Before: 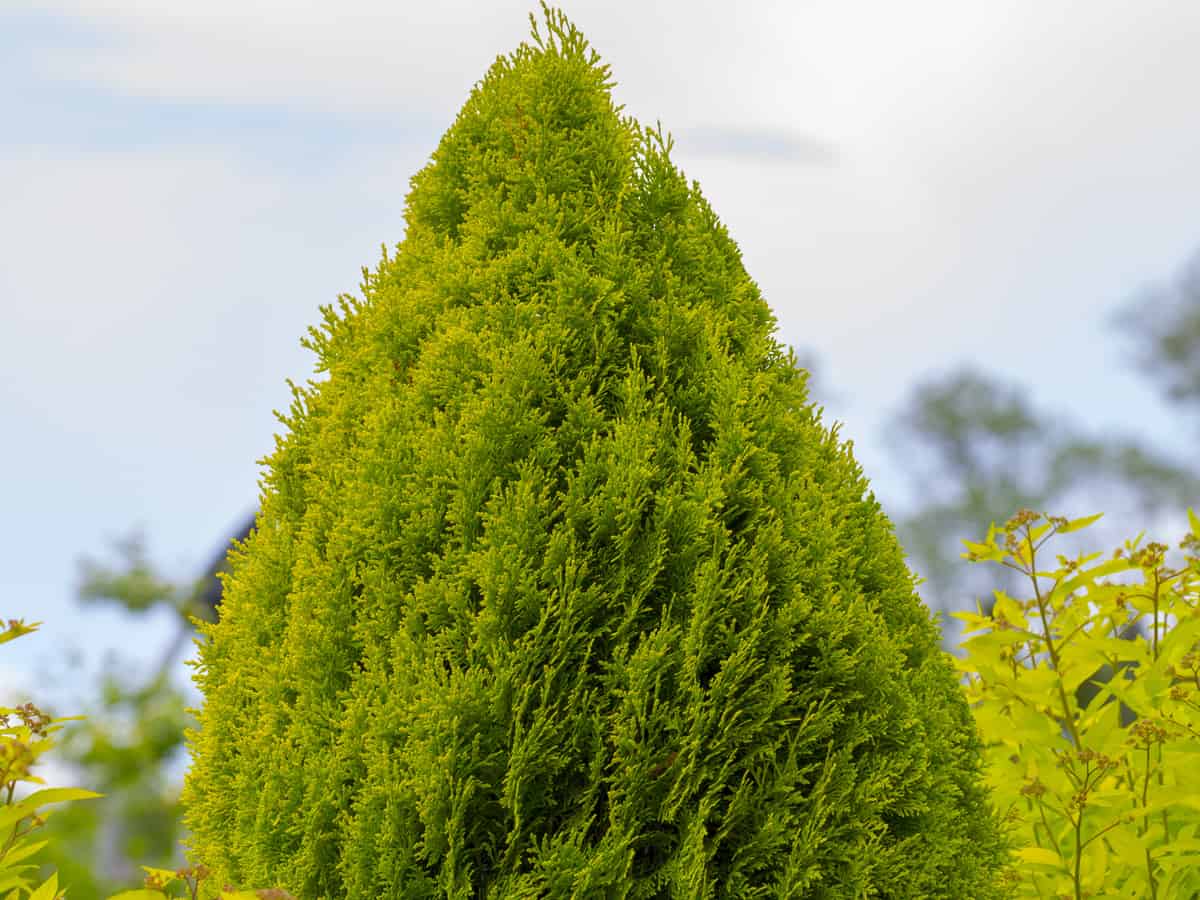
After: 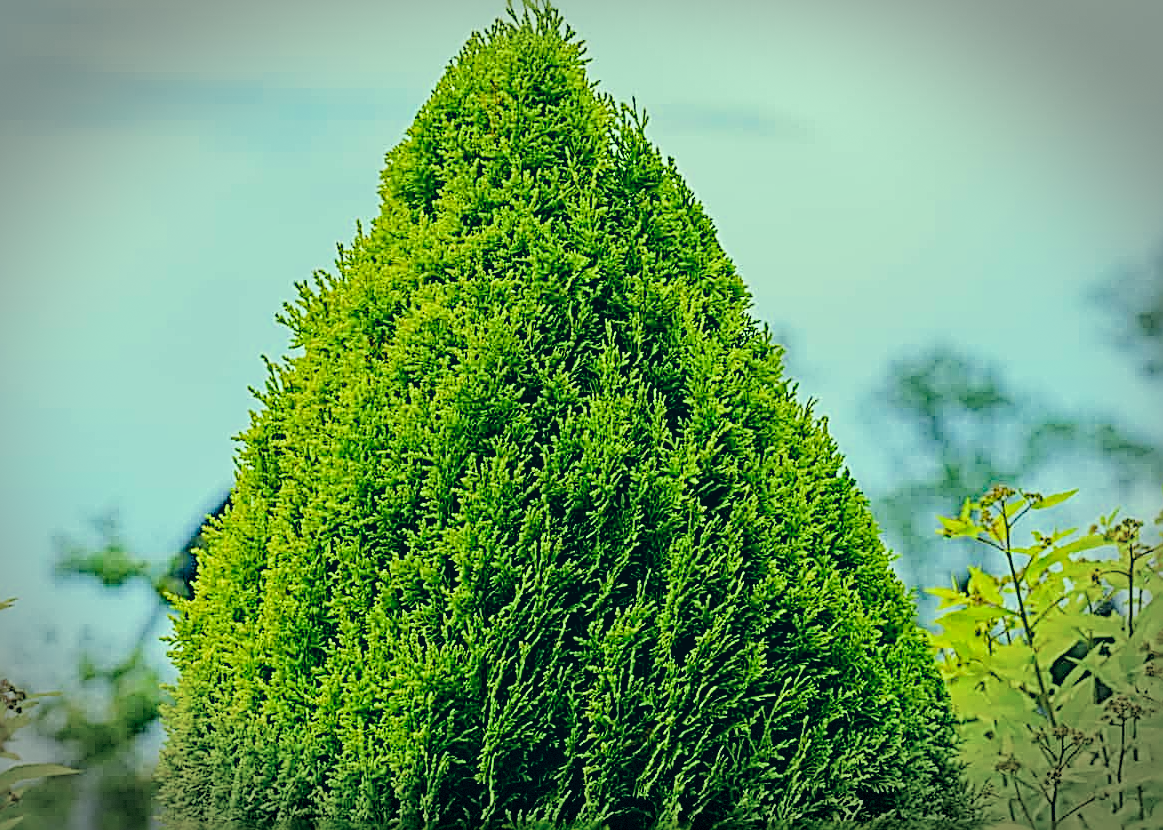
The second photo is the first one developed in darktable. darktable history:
tone equalizer: -8 EV -0.725 EV, -7 EV -0.674 EV, -6 EV -0.582 EV, -5 EV -0.415 EV, -3 EV 0.403 EV, -2 EV 0.6 EV, -1 EV 0.674 EV, +0 EV 0.72 EV, edges refinement/feathering 500, mask exposure compensation -1.57 EV, preserve details no
sharpen: radius 3.205, amount 1.739
color correction: highlights a* -19.37, highlights b* 9.8, shadows a* -20.75, shadows b* -11.03
crop: left 2.086%, top 2.764%, right 0.951%, bottom 4.908%
local contrast: highlights 93%, shadows 84%, detail 160%, midtone range 0.2
vignetting: brightness -0.538, saturation -0.516, automatic ratio true, dithering 8-bit output
filmic rgb: middle gray luminance 29.88%, black relative exposure -8.95 EV, white relative exposure 7 EV, target black luminance 0%, hardness 2.95, latitude 2.29%, contrast 0.96, highlights saturation mix 5.27%, shadows ↔ highlights balance 12.83%
